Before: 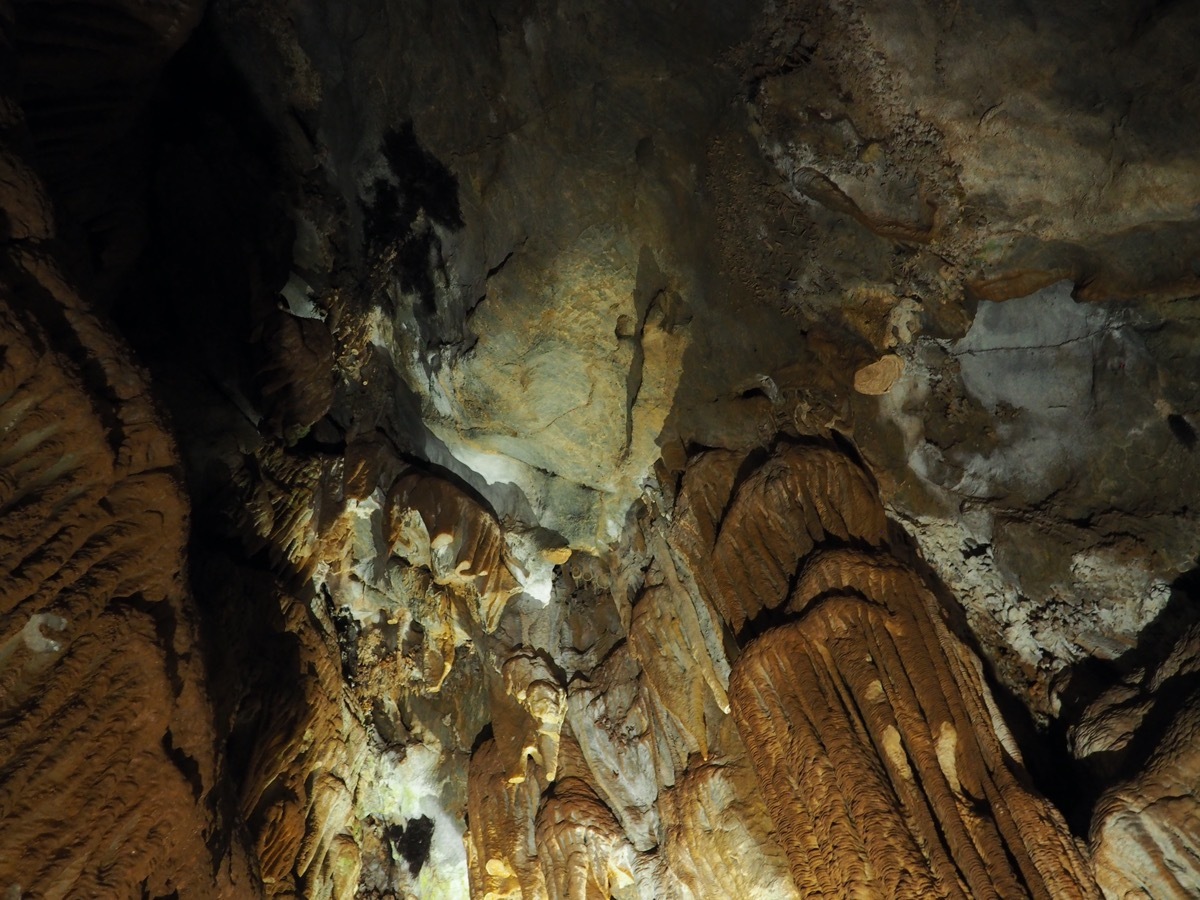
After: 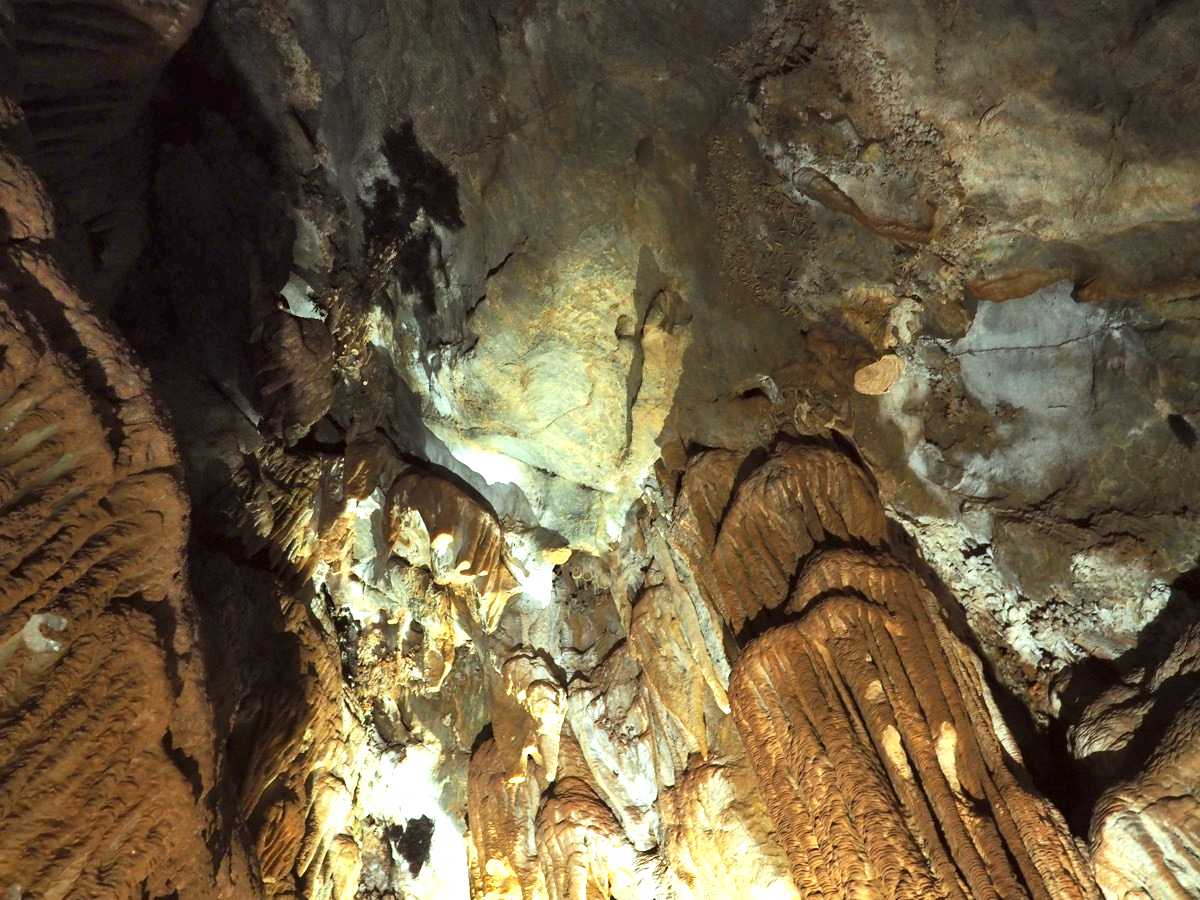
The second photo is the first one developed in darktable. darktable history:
exposure: black level correction 0, exposure 1.199 EV, compensate highlight preservation false
shadows and highlights: radius 45.56, white point adjustment 6.75, compress 79.24%, soften with gaussian
color correction: highlights a* -4.99, highlights b* -4.19, shadows a* 3.83, shadows b* 4.1
